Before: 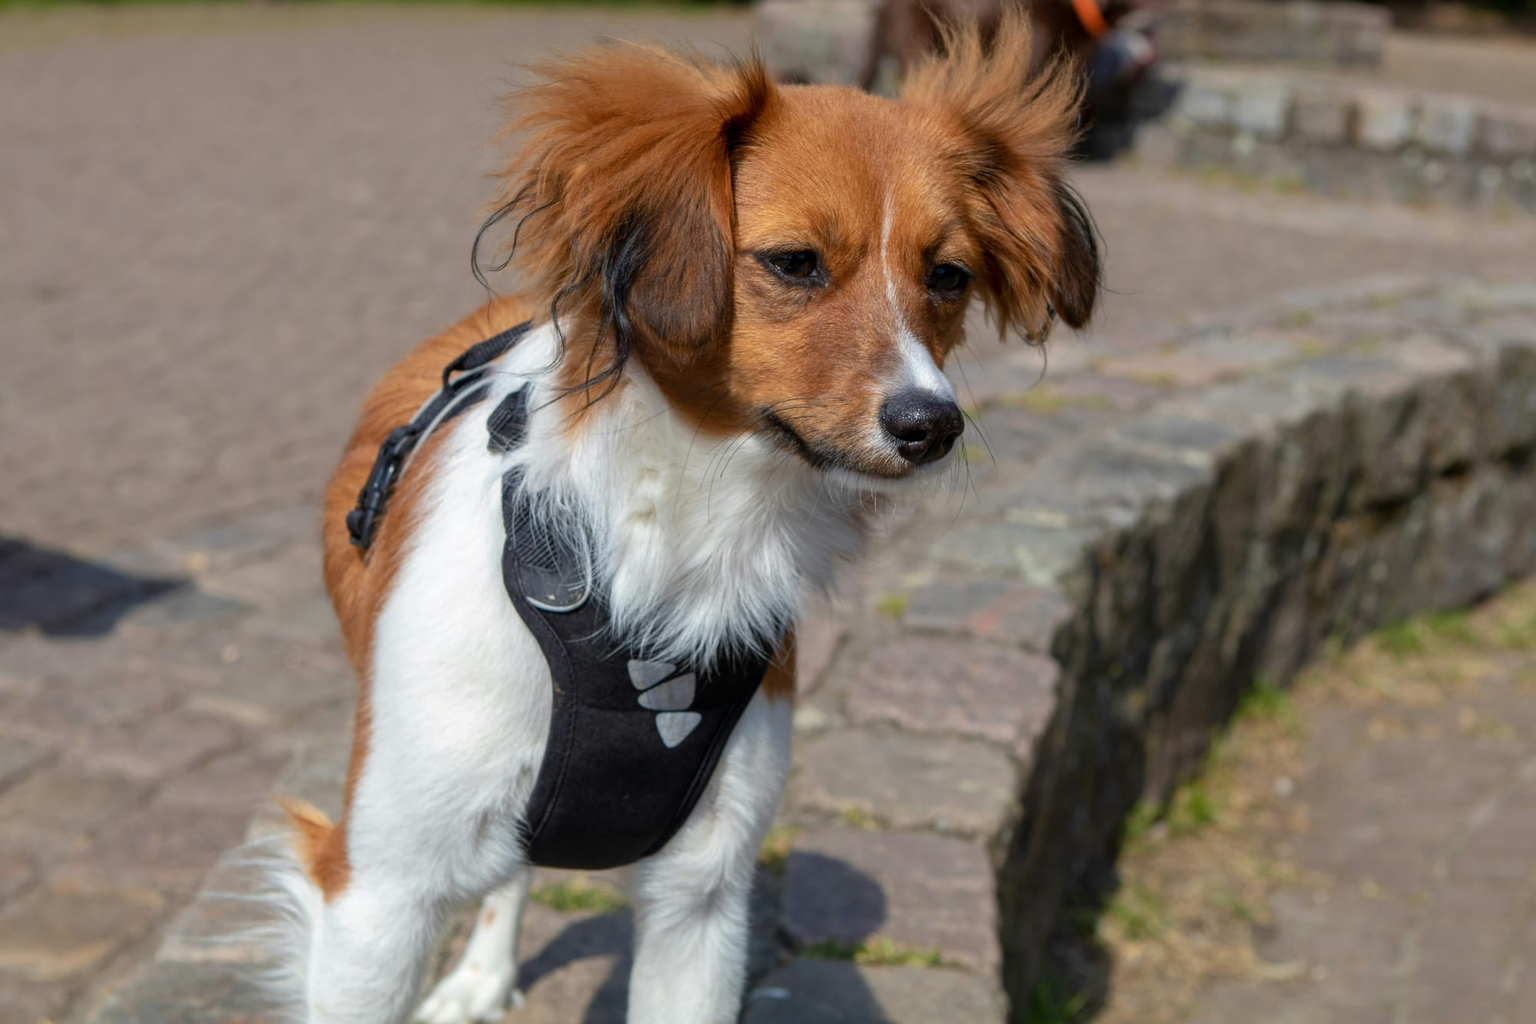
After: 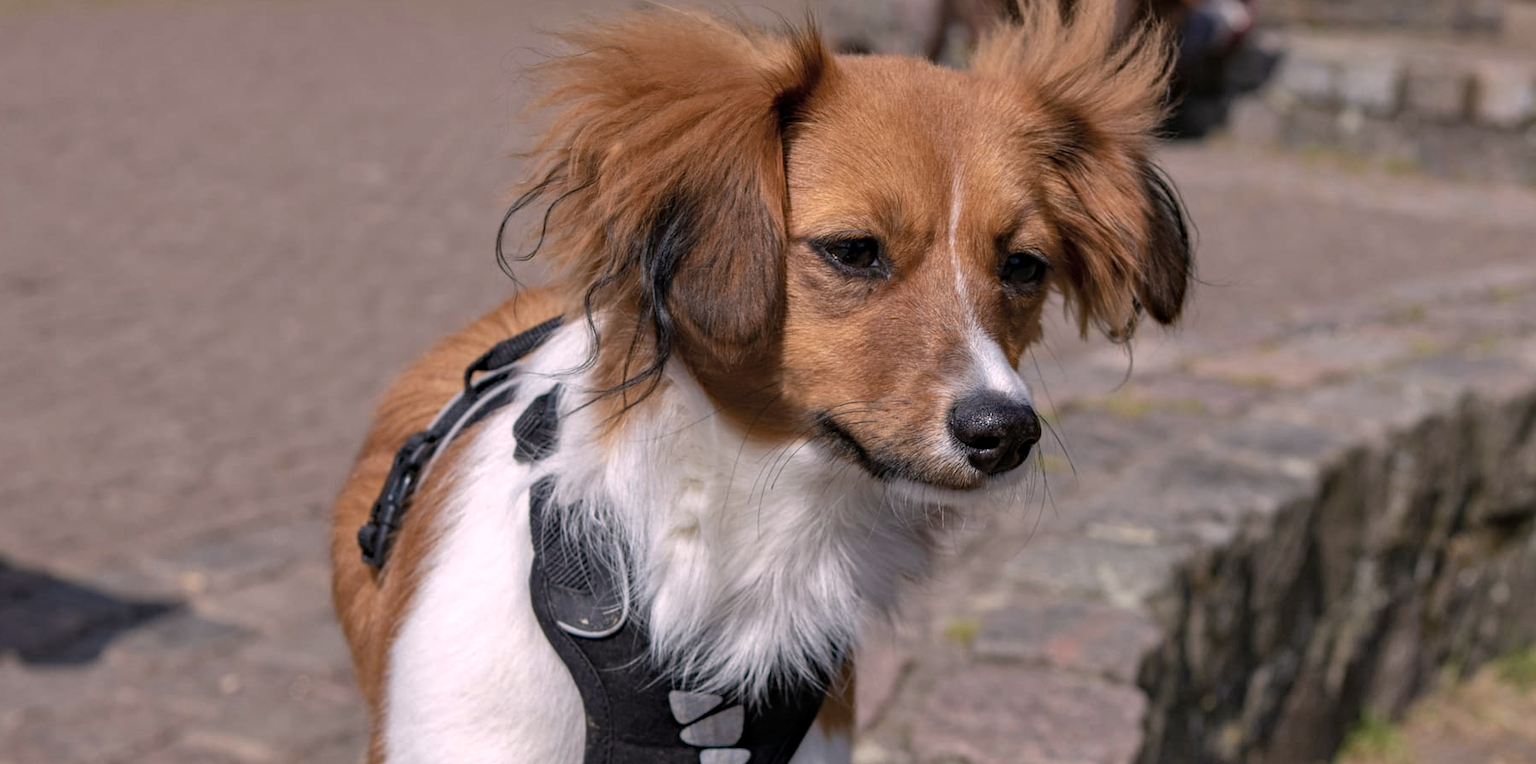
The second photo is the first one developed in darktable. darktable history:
haze removal: compatibility mode true, adaptive false
shadows and highlights: shadows 60, soften with gaussian
crop: left 1.509%, top 3.452%, right 7.696%, bottom 28.452%
color correction: highlights a* 5.59, highlights b* 5.24, saturation 0.68
rotate and perspective: automatic cropping original format, crop left 0, crop top 0
white balance: red 1.05, blue 1.072
